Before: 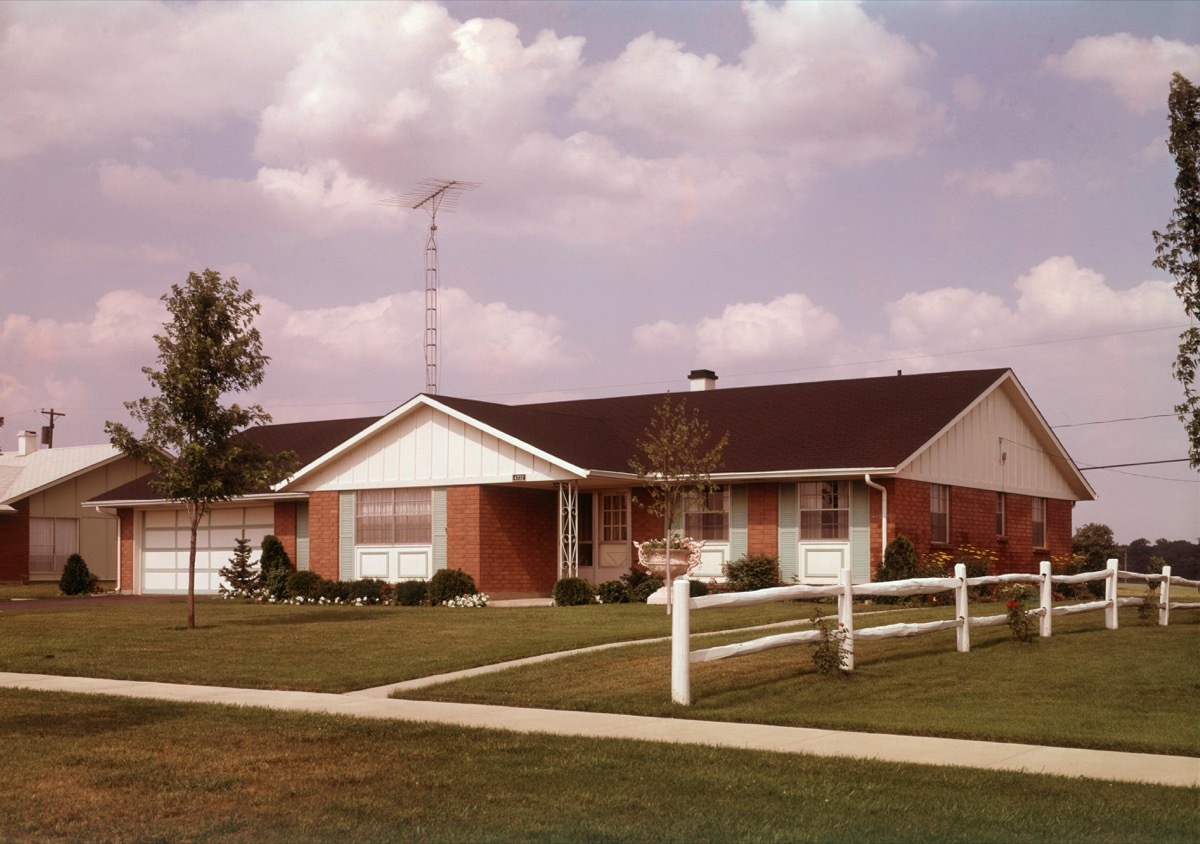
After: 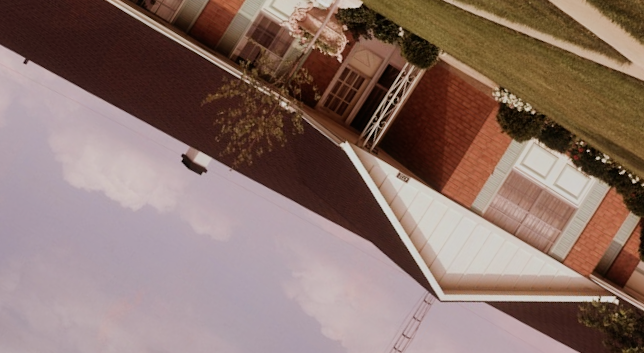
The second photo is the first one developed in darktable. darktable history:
shadows and highlights: soften with gaussian
crop and rotate: angle 147.51°, left 9.17%, top 15.675%, right 4.462%, bottom 16.93%
filmic rgb: black relative exposure -7.65 EV, white relative exposure 4.56 EV, hardness 3.61, contrast 1.055, contrast in shadows safe
